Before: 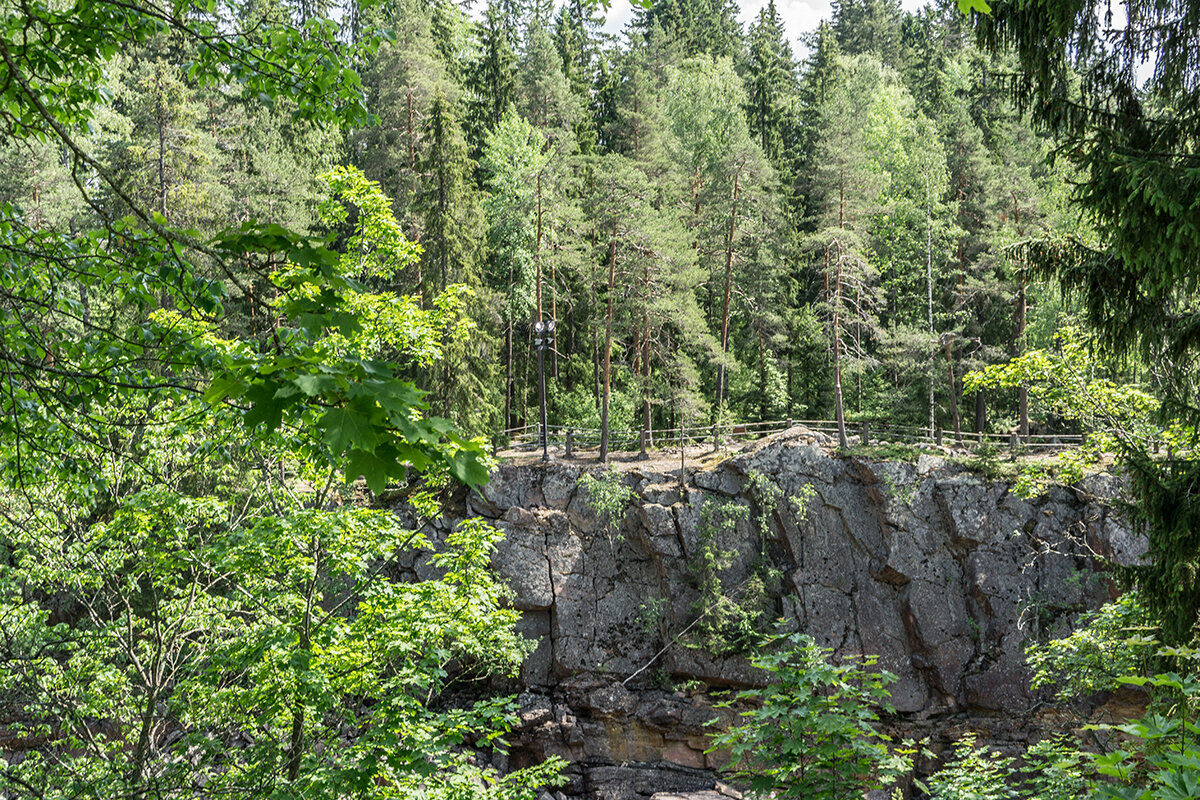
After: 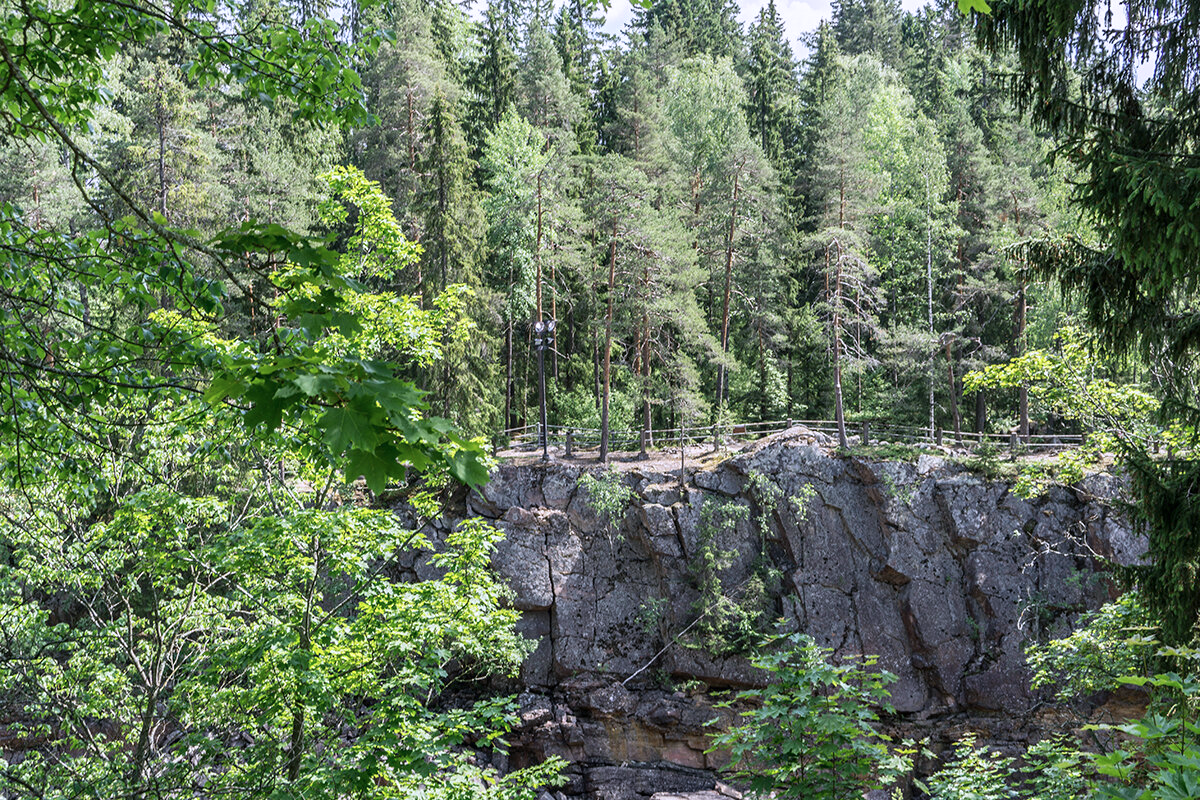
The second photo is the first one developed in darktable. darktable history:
color calibration: illuminant custom, x 0.363, y 0.384, temperature 4525.62 K
